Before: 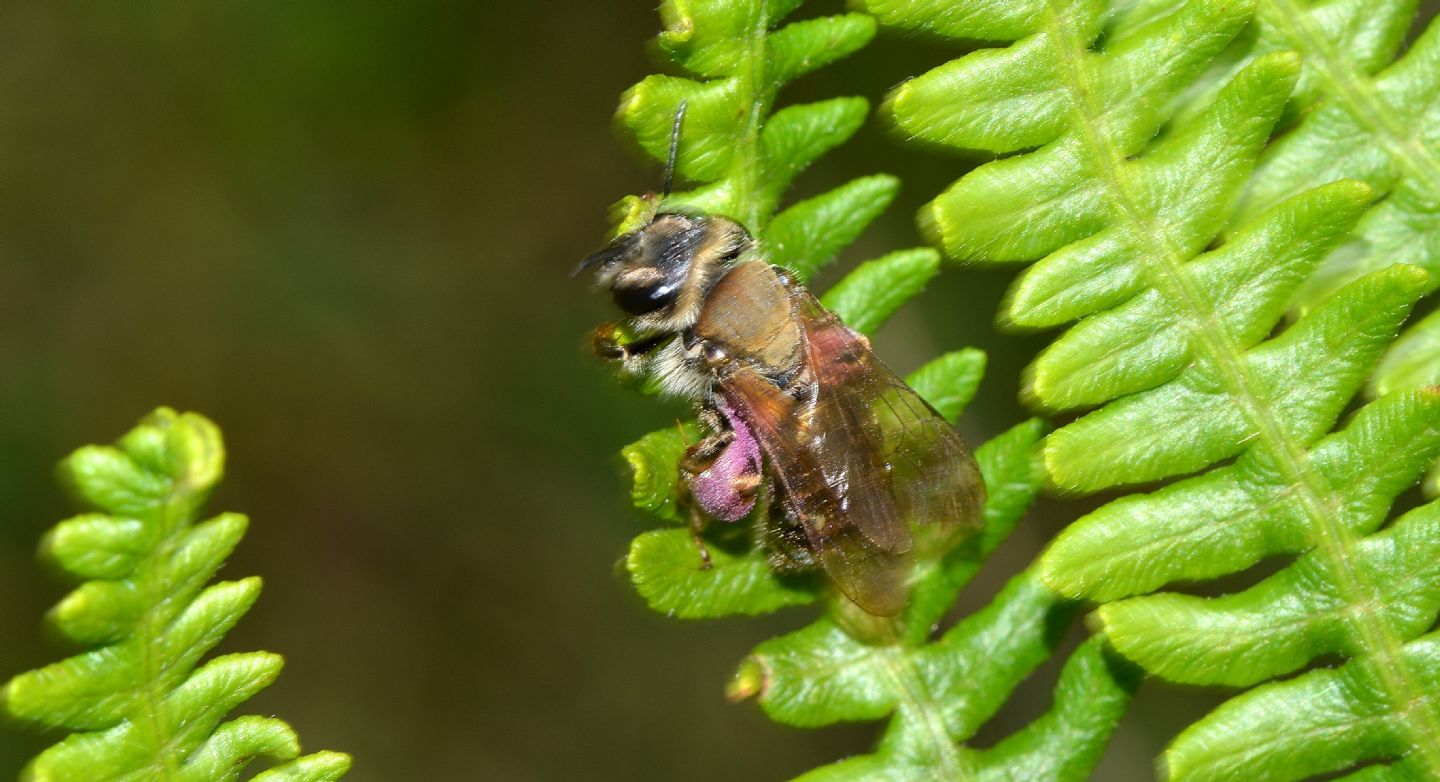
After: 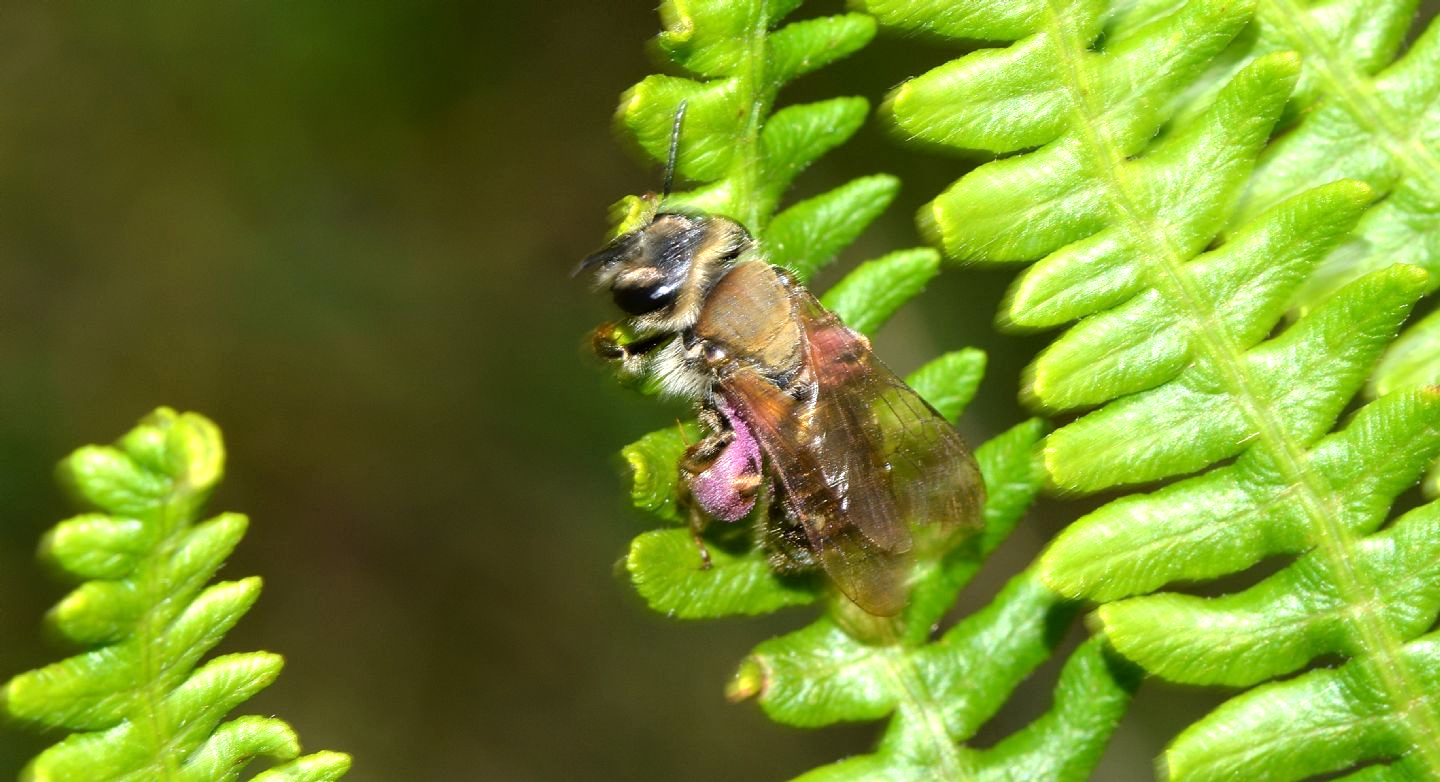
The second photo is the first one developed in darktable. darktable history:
tone equalizer: -8 EV -0.427 EV, -7 EV -0.371 EV, -6 EV -0.334 EV, -5 EV -0.192 EV, -3 EV 0.232 EV, -2 EV 0.339 EV, -1 EV 0.383 EV, +0 EV 0.429 EV
